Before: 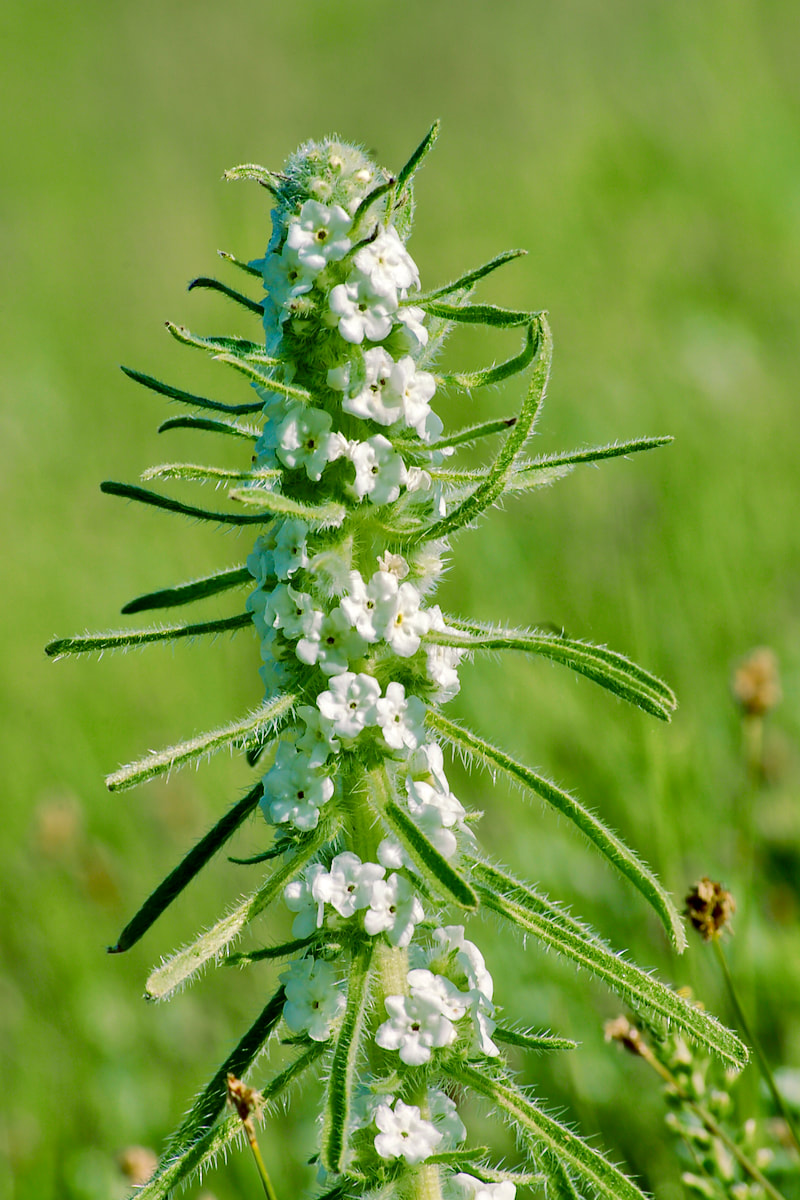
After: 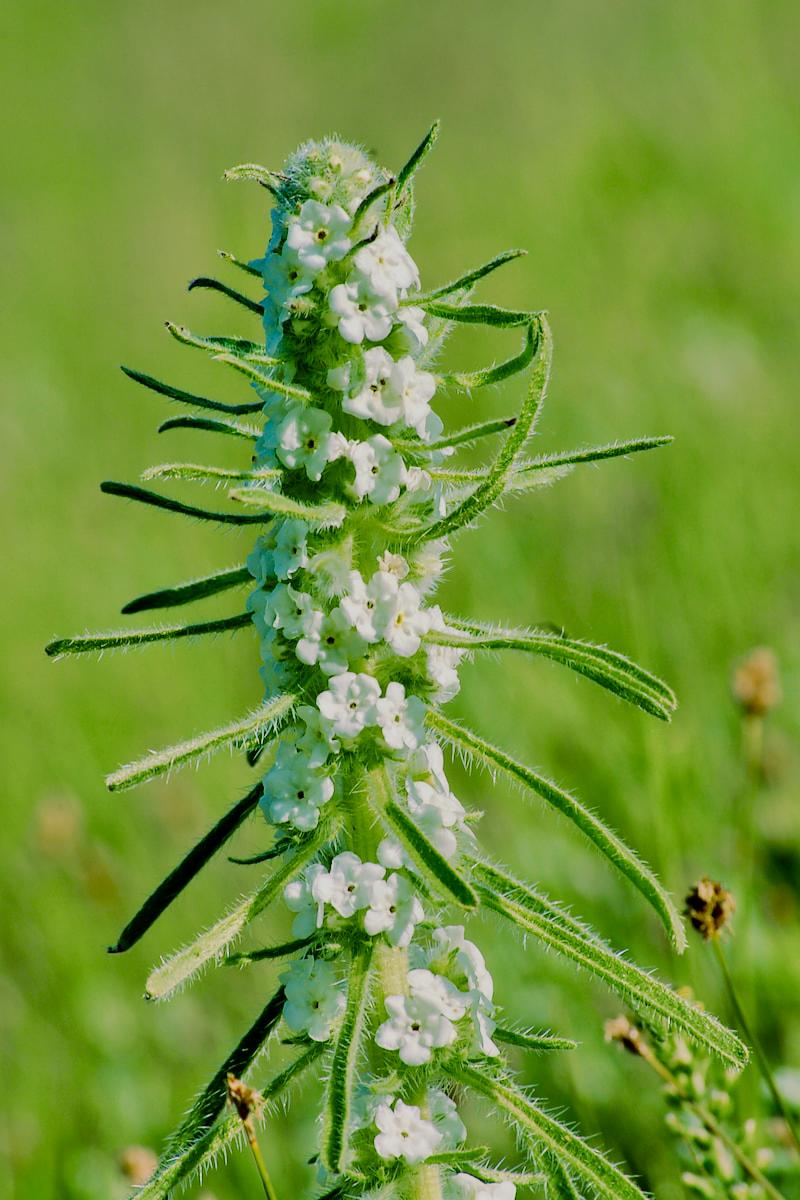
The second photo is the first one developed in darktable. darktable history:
shadows and highlights: radius 133.83, soften with gaussian
exposure: exposure 0.081 EV, compensate highlight preservation false
filmic rgb: black relative exposure -7.65 EV, white relative exposure 4.56 EV, hardness 3.61, color science v6 (2022)
